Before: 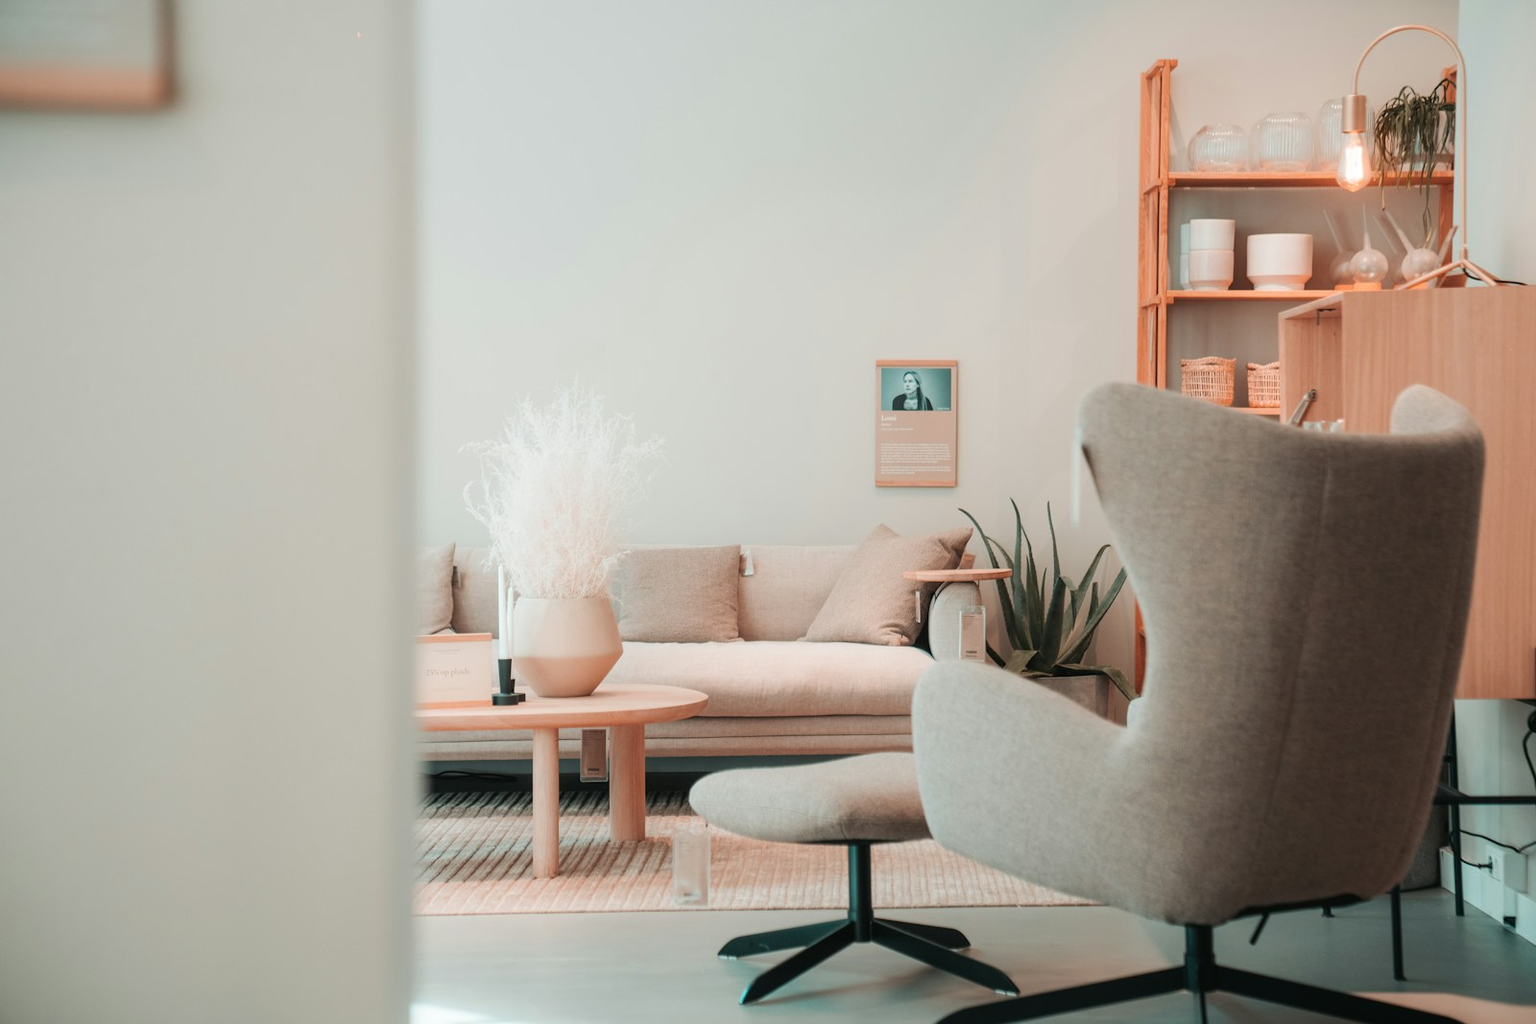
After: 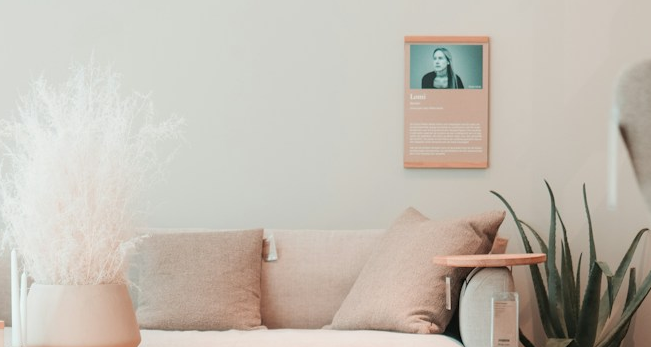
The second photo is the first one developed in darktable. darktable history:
crop: left 31.769%, top 31.819%, right 27.531%, bottom 35.572%
